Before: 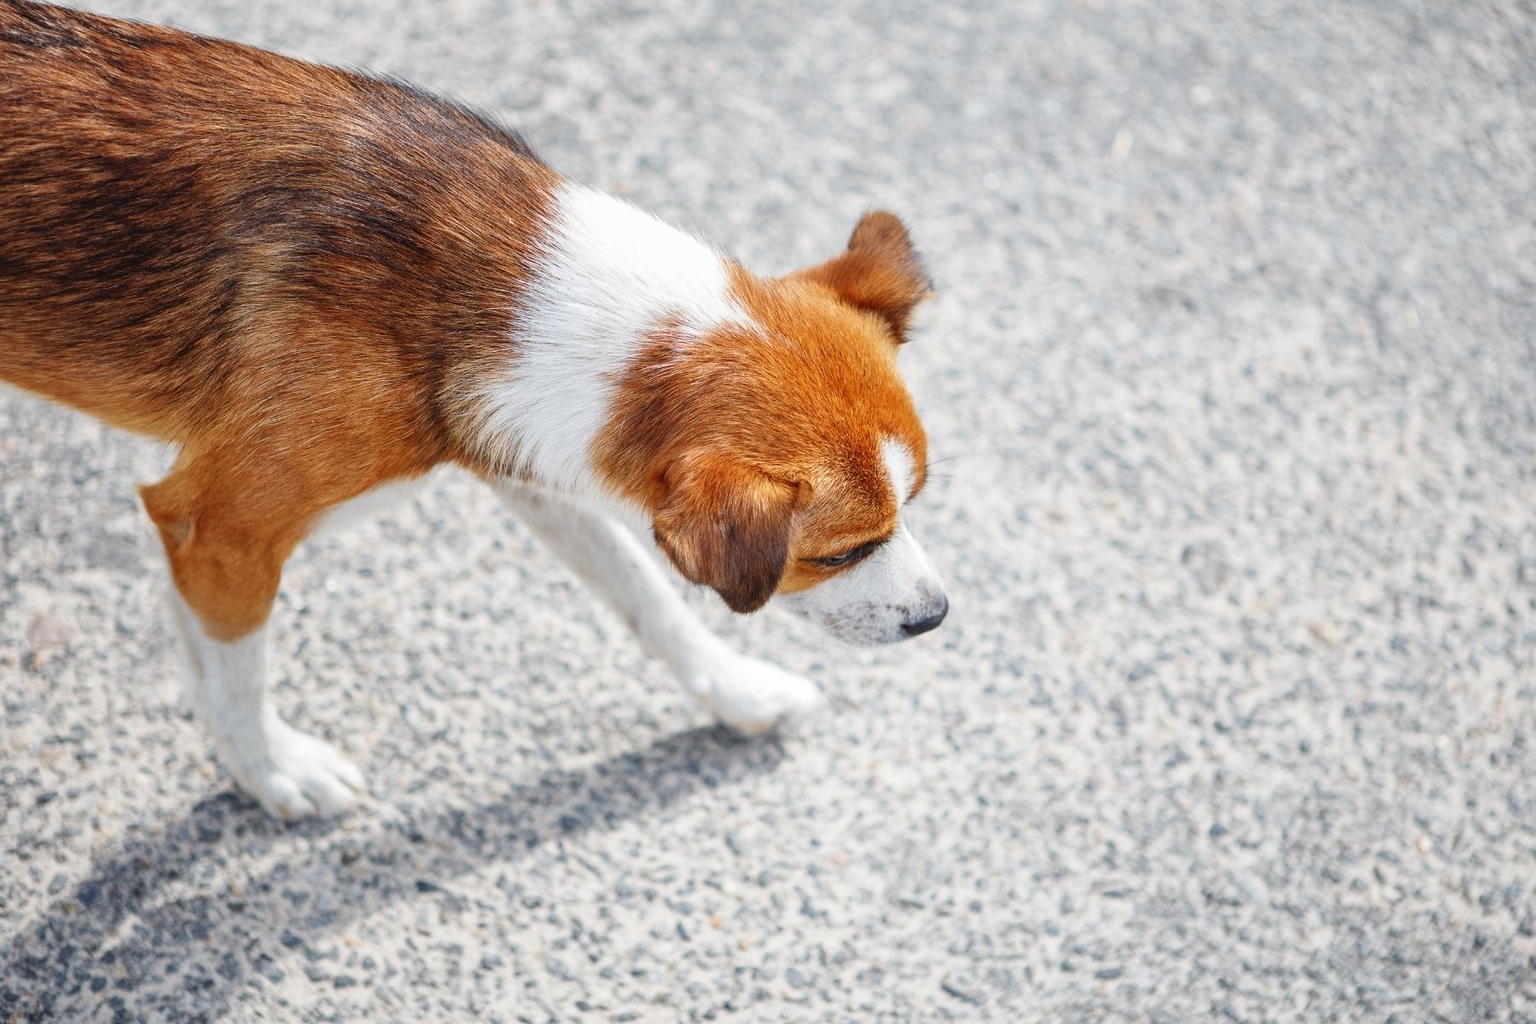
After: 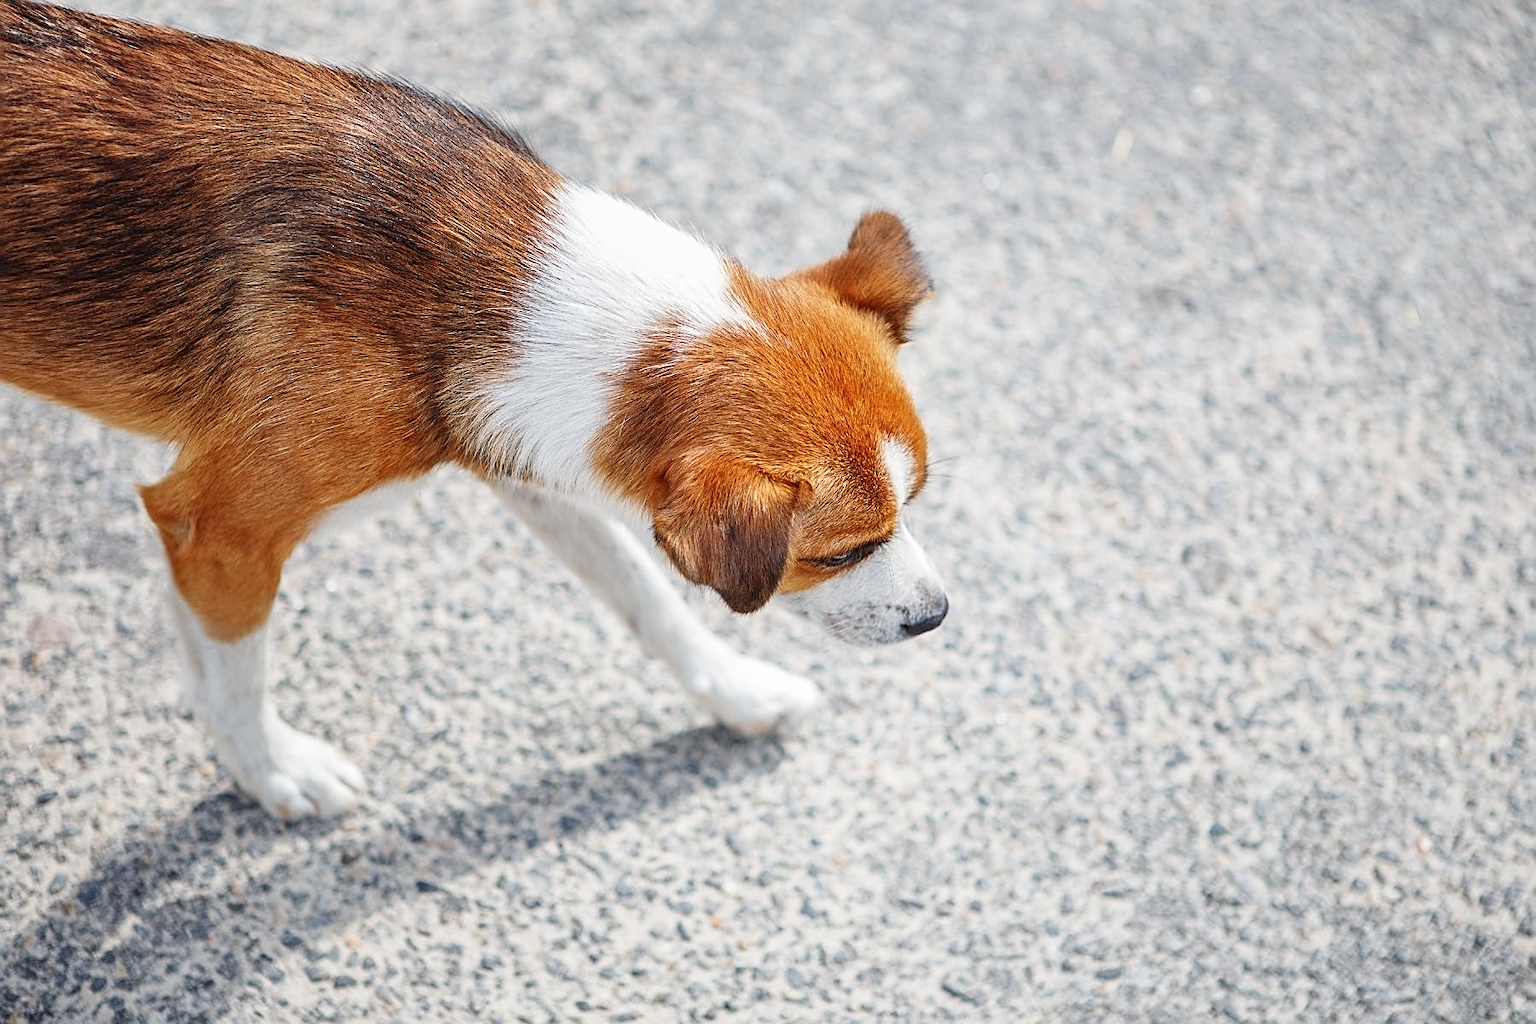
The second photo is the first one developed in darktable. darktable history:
sharpen: amount 0.75
rotate and perspective: automatic cropping off
